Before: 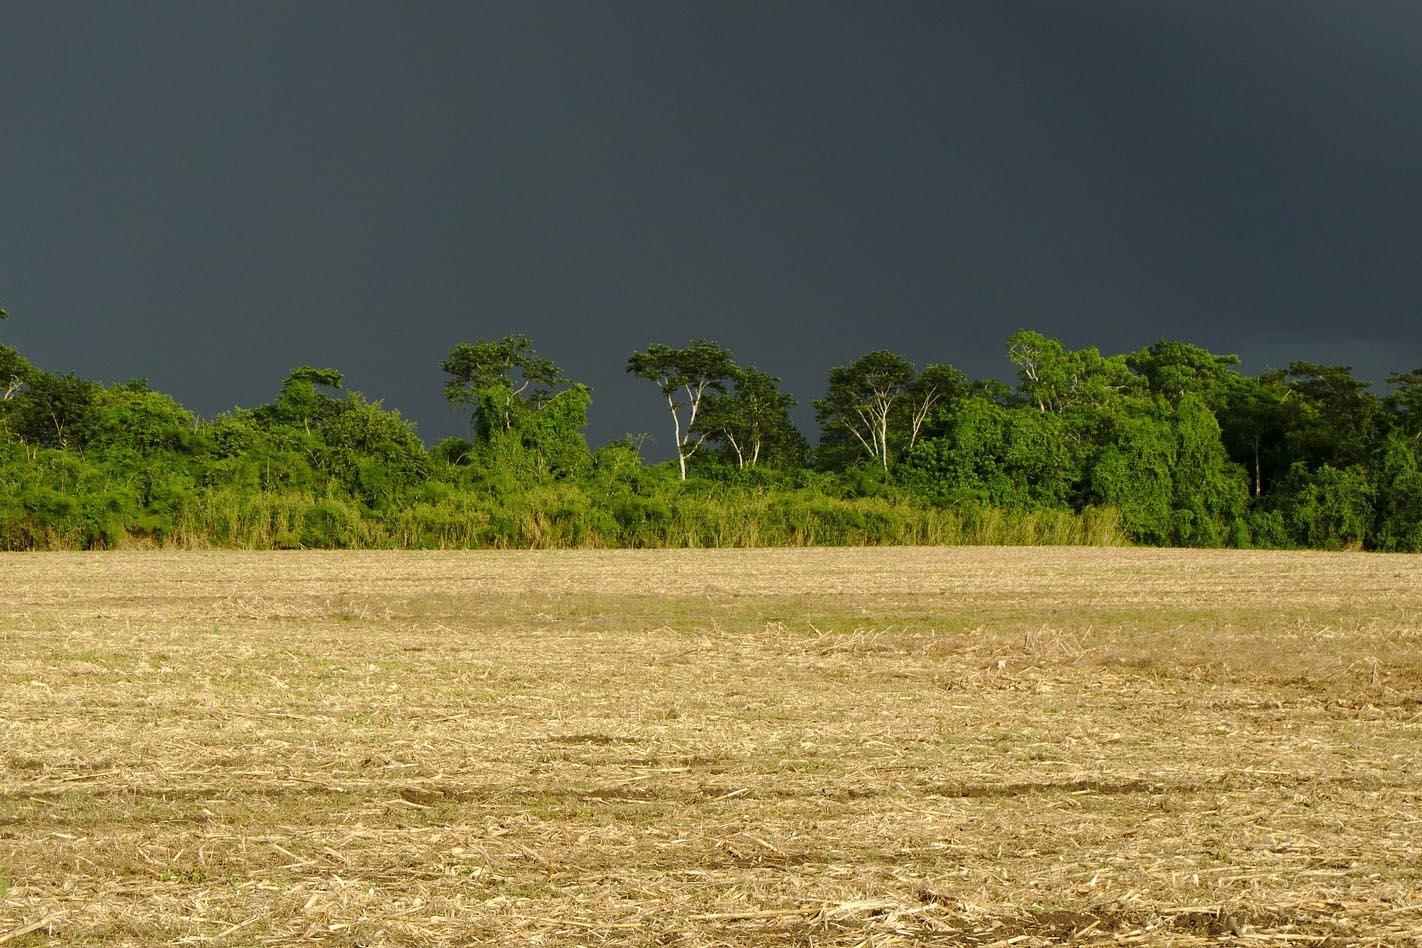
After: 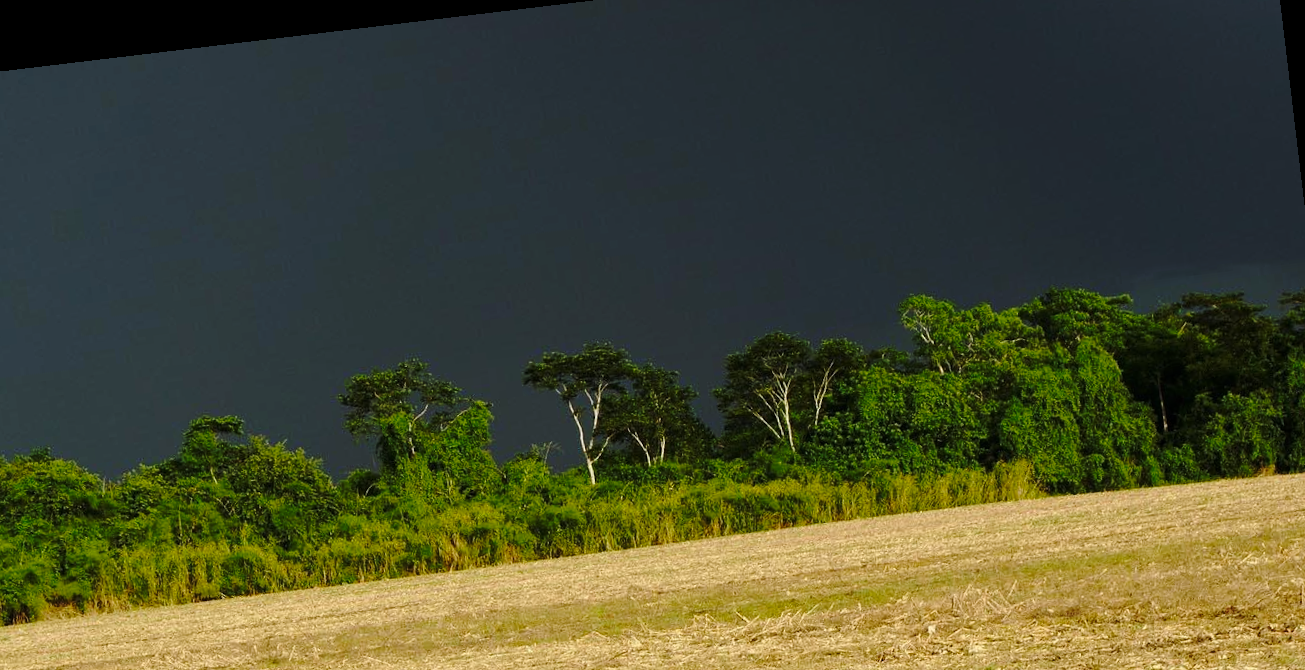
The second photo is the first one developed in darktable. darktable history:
base curve: curves: ch0 [(0, 0) (0.073, 0.04) (0.157, 0.139) (0.492, 0.492) (0.758, 0.758) (1, 1)], preserve colors none
crop and rotate: left 9.345%, top 7.22%, right 4.982%, bottom 32.331%
rotate and perspective: rotation -6.83°, automatic cropping off
